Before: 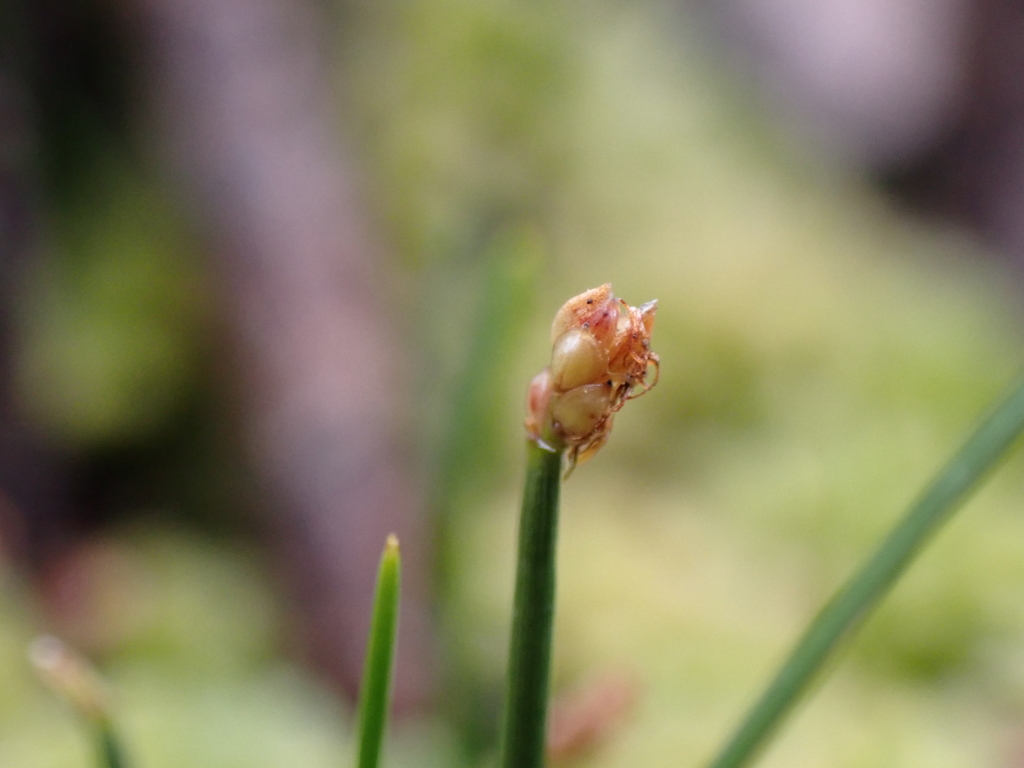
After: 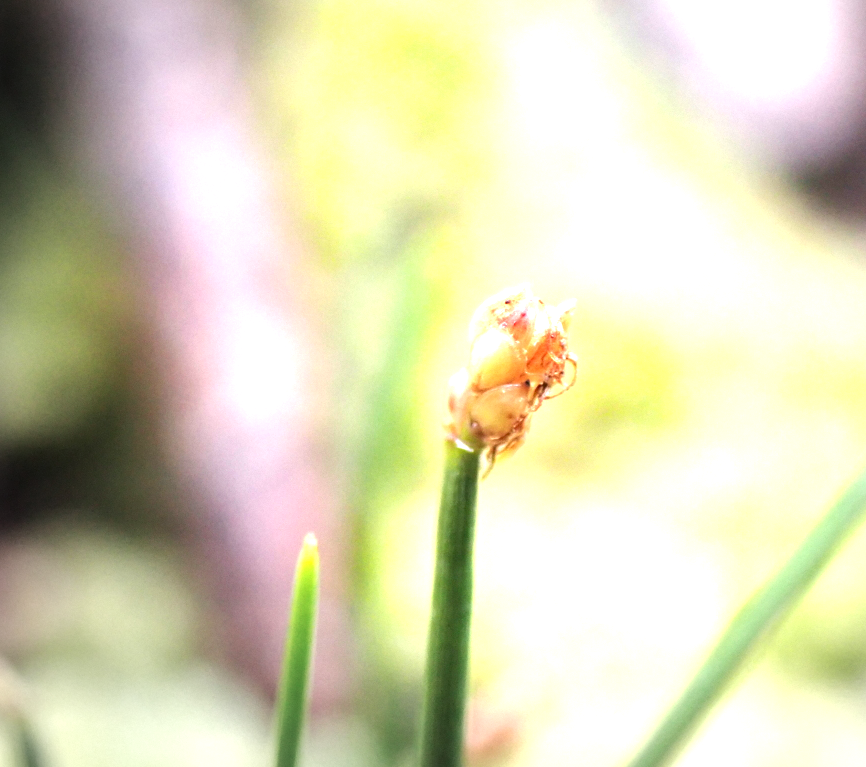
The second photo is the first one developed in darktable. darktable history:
vignetting: center (0.217, -0.237)
crop: left 8.053%, right 7.37%
exposure: exposure 2.018 EV, compensate highlight preservation false
